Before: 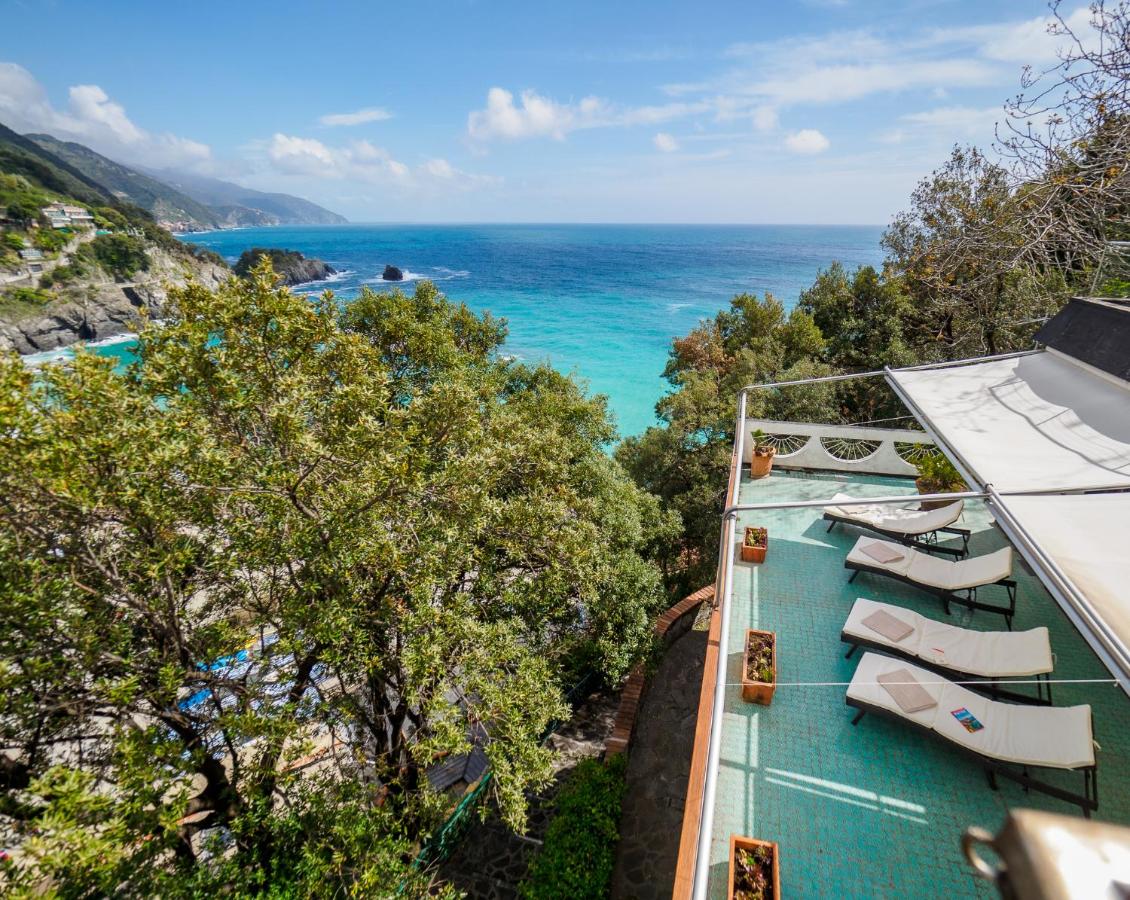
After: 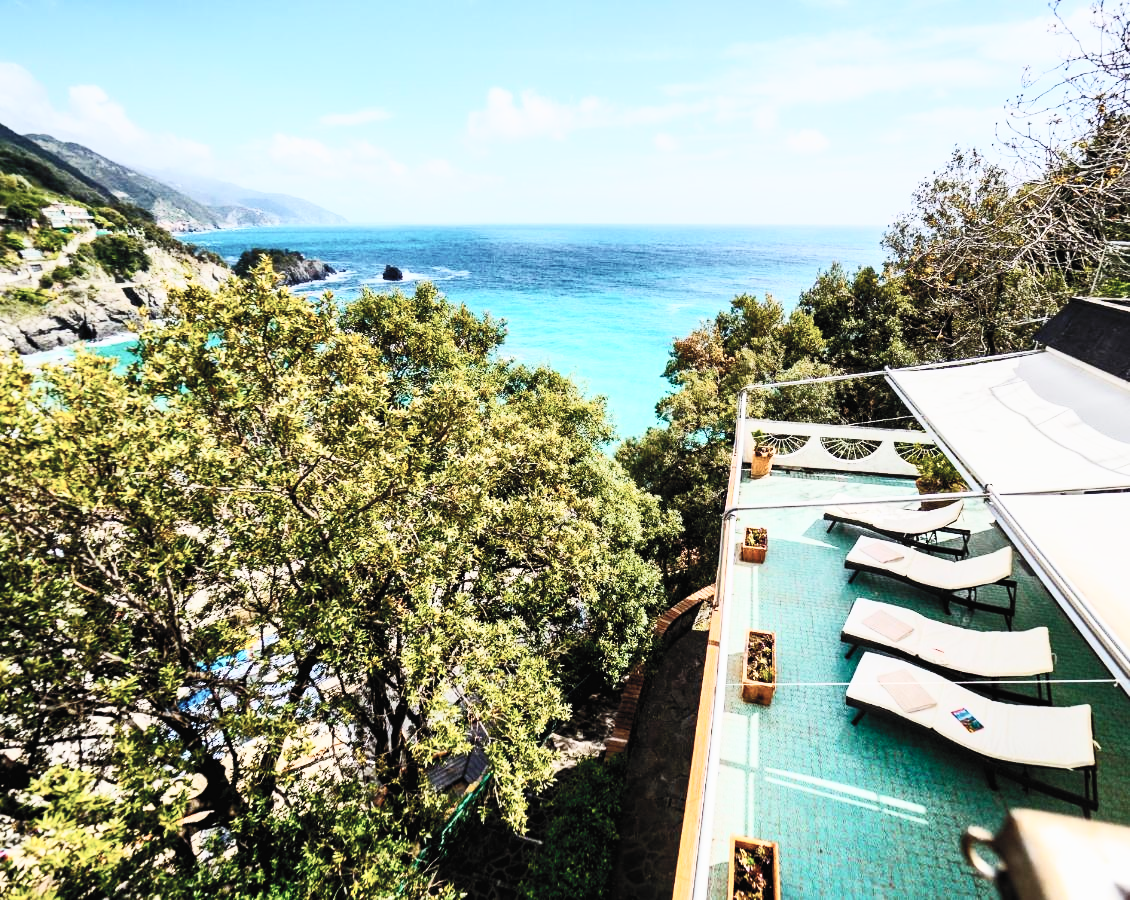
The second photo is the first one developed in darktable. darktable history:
contrast brightness saturation: contrast 0.551, brightness 0.576, saturation -0.33
filmic rgb: black relative exposure -7.49 EV, white relative exposure 4.99 EV, hardness 3.31, contrast 1.298, add noise in highlights 0, preserve chrominance no, color science v3 (2019), use custom middle-gray values true, contrast in highlights soft
color balance rgb: power › hue 74.89°, perceptual saturation grading › global saturation 30.1%, perceptual brilliance grading › global brilliance 2.72%, perceptual brilliance grading › highlights -2.455%, perceptual brilliance grading › shadows 2.713%, global vibrance 9.48%
